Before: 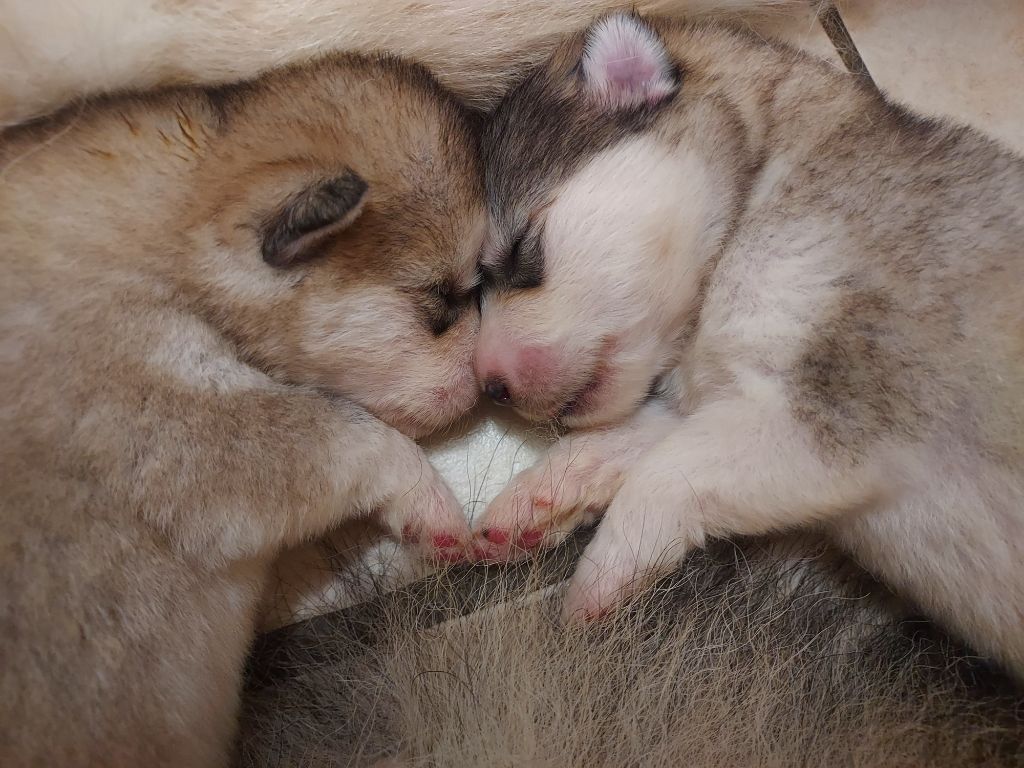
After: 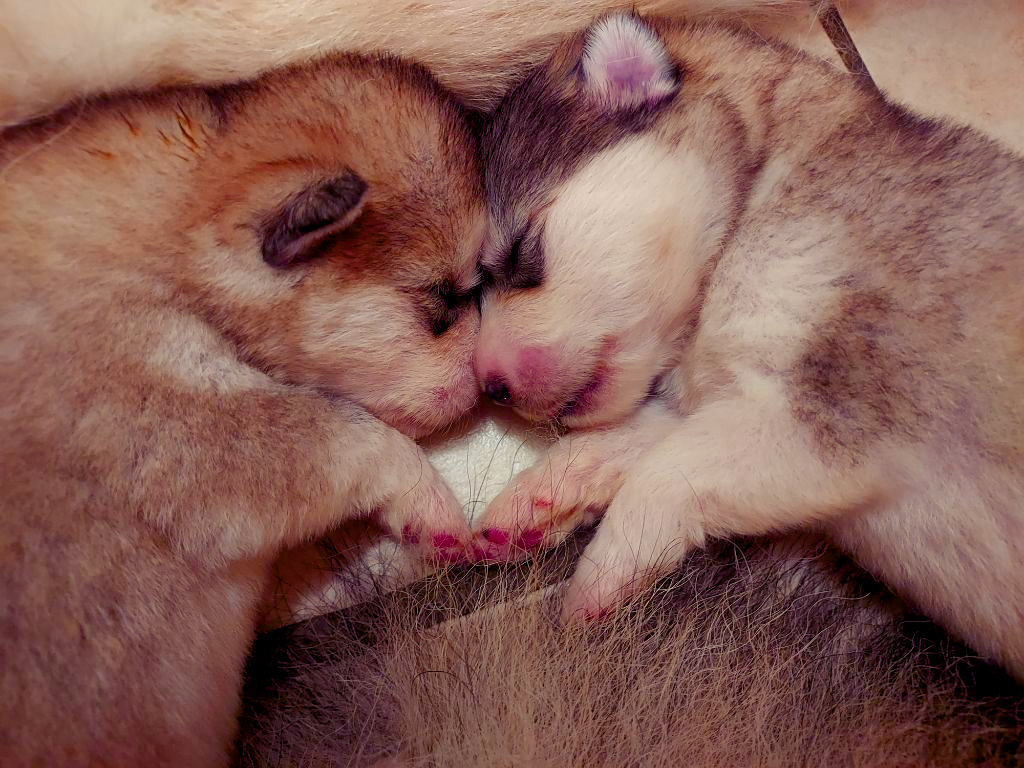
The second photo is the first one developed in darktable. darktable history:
color zones: curves: ch1 [(0.29, 0.492) (0.373, 0.185) (0.509, 0.481)]; ch2 [(0.25, 0.462) (0.749, 0.457)], mix 40.67%
color balance rgb: shadows lift › luminance -21.66%, shadows lift › chroma 8.98%, shadows lift › hue 283.37°, power › chroma 1.05%, power › hue 25.59°, highlights gain › luminance 6.08%, highlights gain › chroma 2.55%, highlights gain › hue 90°, global offset › luminance -0.87%, perceptual saturation grading › global saturation 25%, perceptual saturation grading › highlights -28.39%, perceptual saturation grading › shadows 33.98%
